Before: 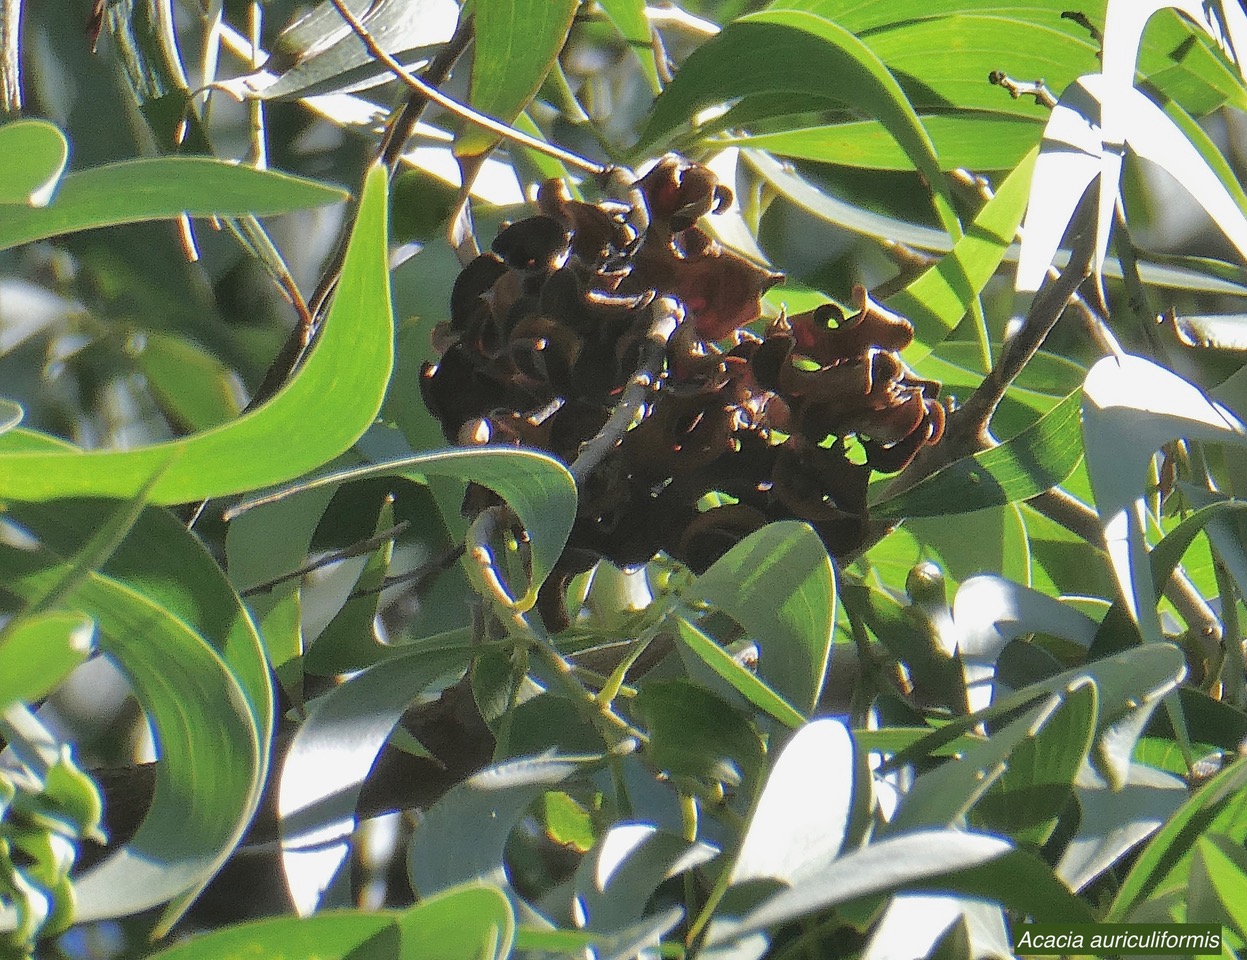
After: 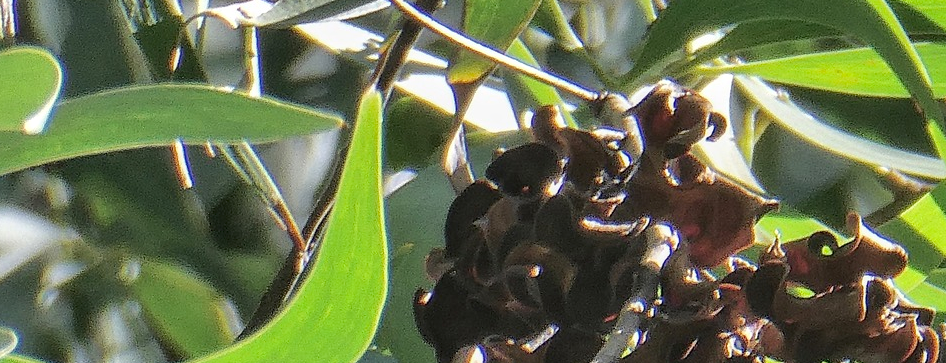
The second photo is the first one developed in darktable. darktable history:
color correction: highlights b* -0.024
contrast brightness saturation: contrast 0.153, brightness 0.041
crop: left 0.554%, top 7.637%, right 23.52%, bottom 54.55%
local contrast: on, module defaults
